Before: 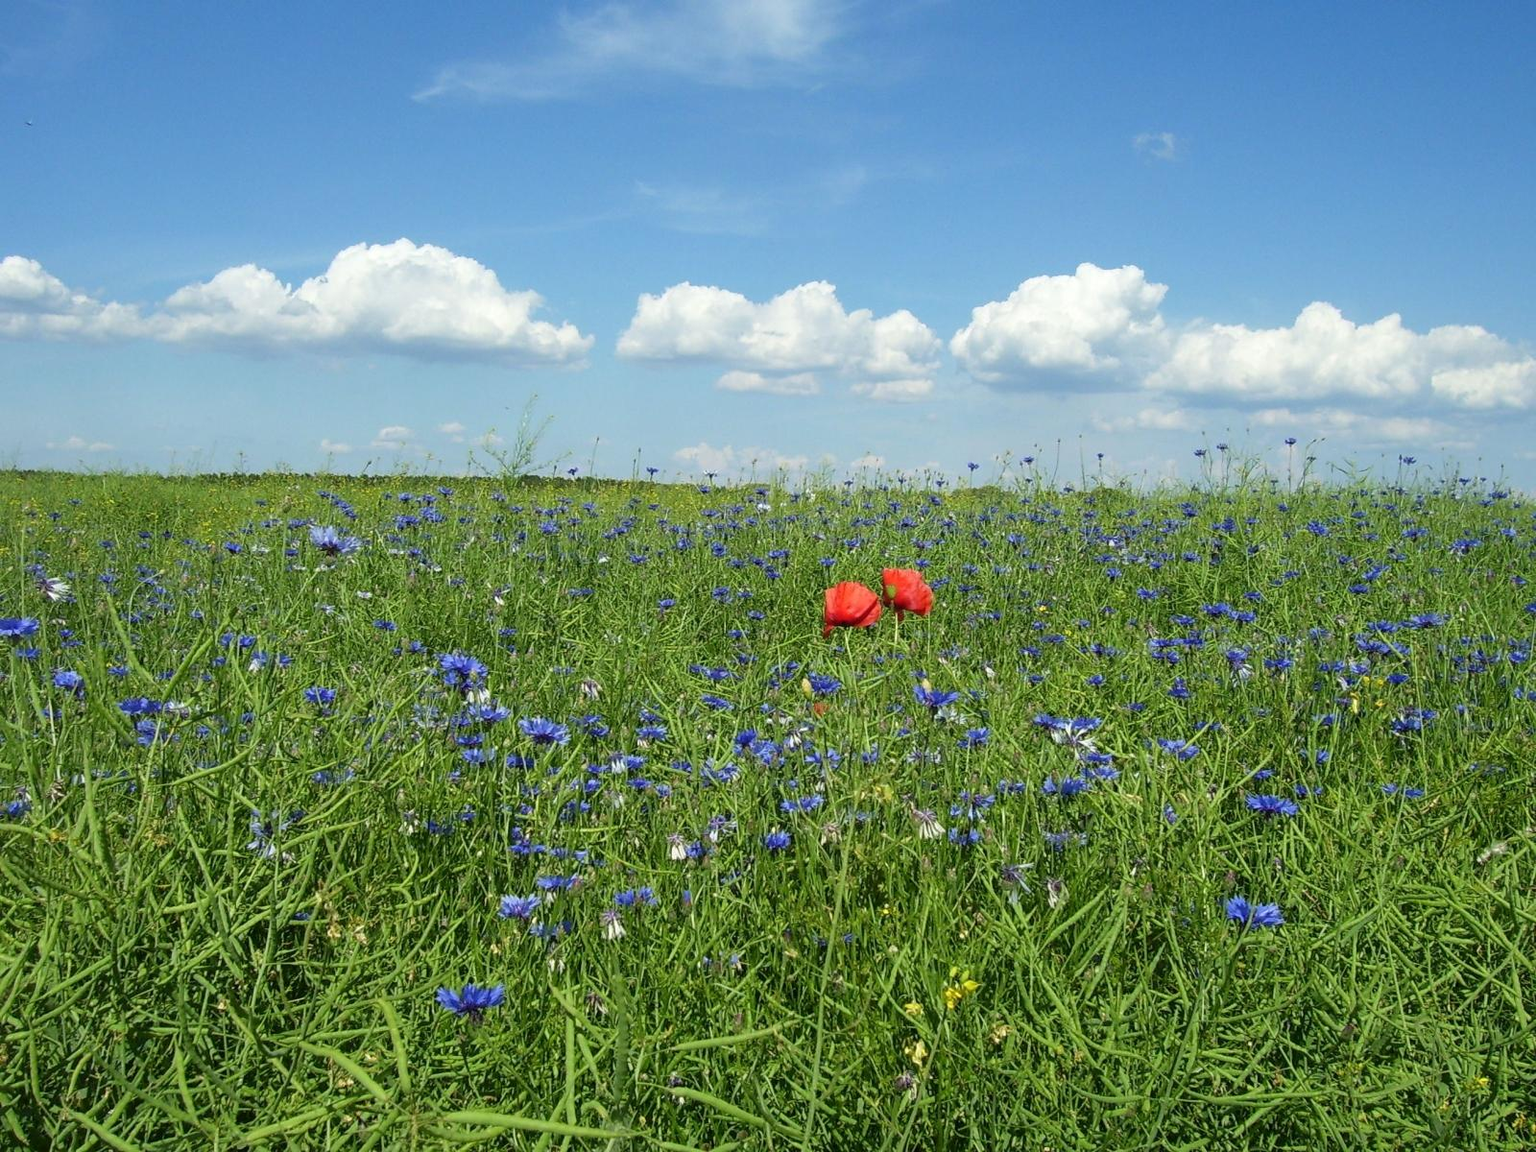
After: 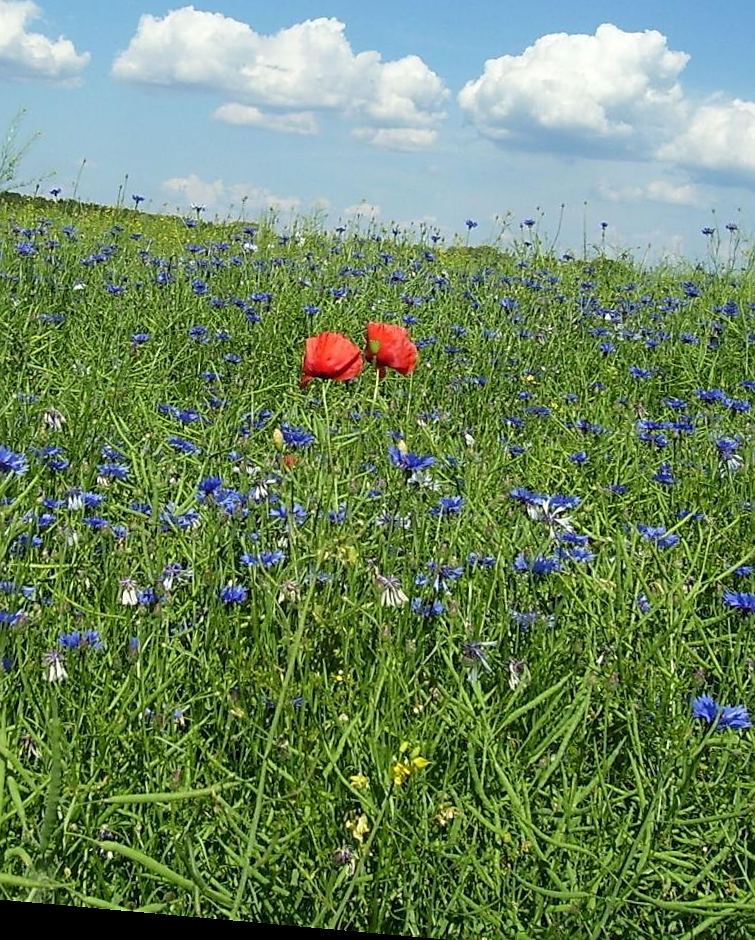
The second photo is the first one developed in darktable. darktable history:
rotate and perspective: rotation 5.12°, automatic cropping off
sharpen: on, module defaults
crop: left 35.432%, top 26.233%, right 20.145%, bottom 3.432%
